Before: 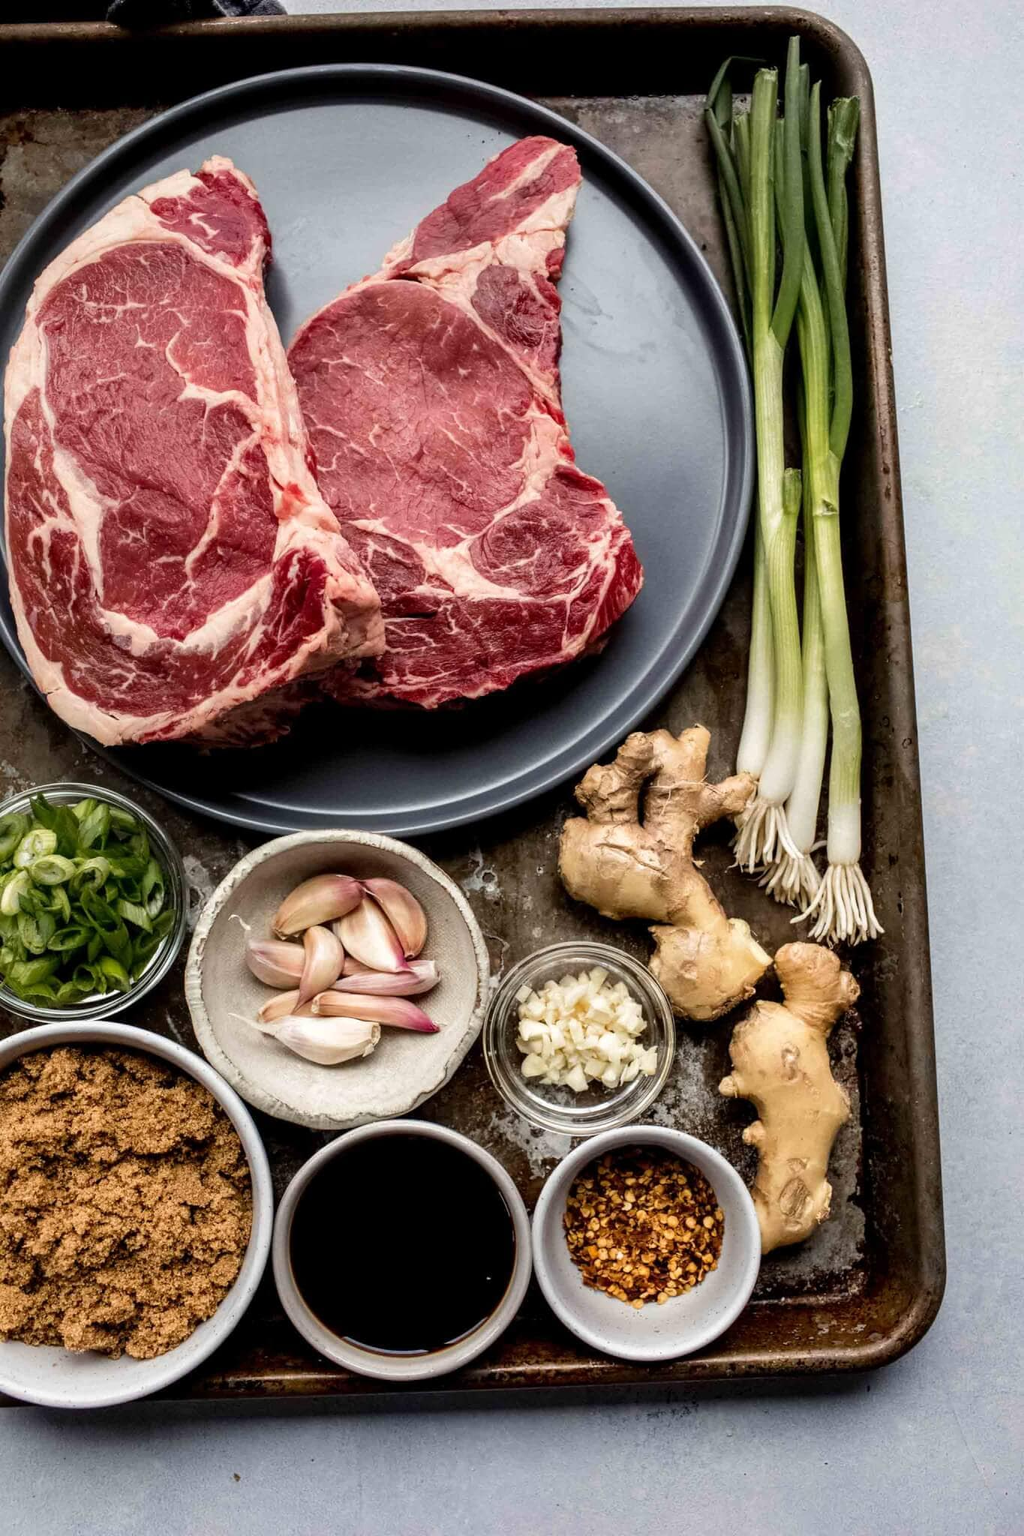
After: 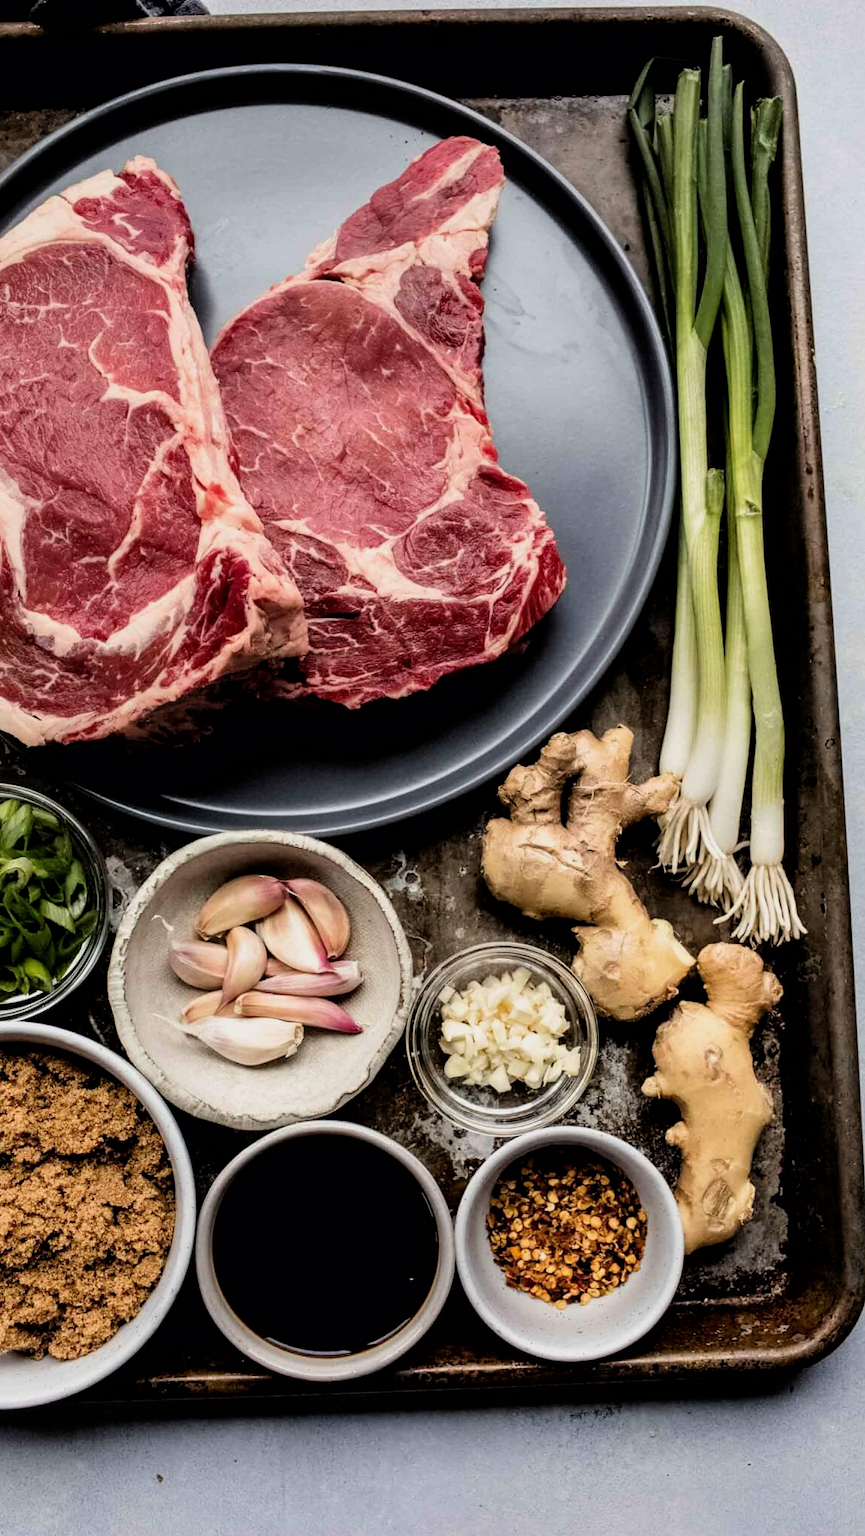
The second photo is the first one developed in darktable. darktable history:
crop: left 7.555%, right 7.835%
filmic rgb: black relative exposure -11.9 EV, white relative exposure 5.4 EV, hardness 4.5, latitude 49.51%, contrast 1.145, color science v6 (2022)
